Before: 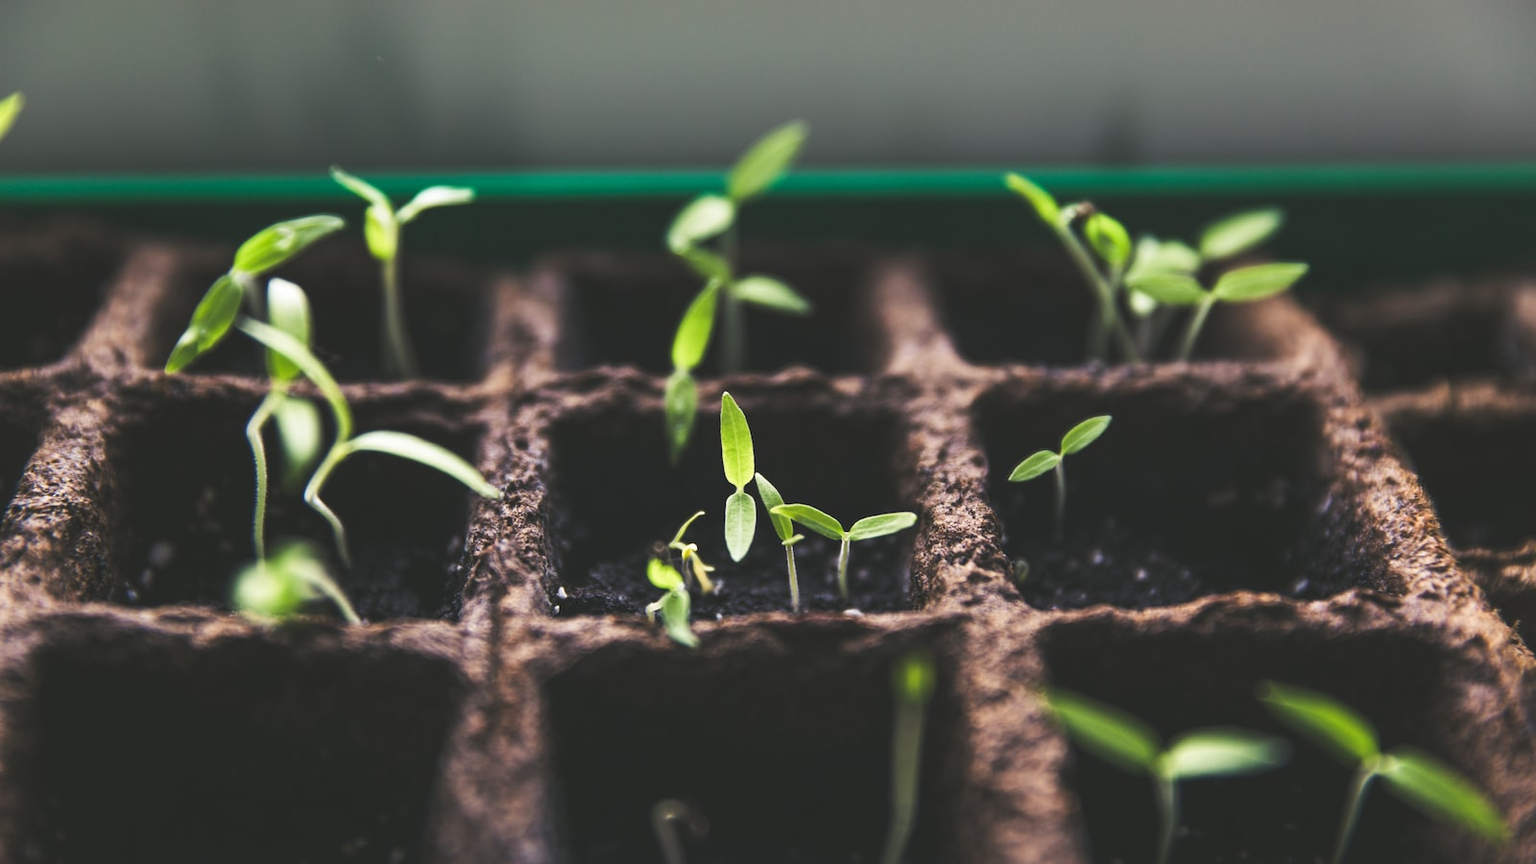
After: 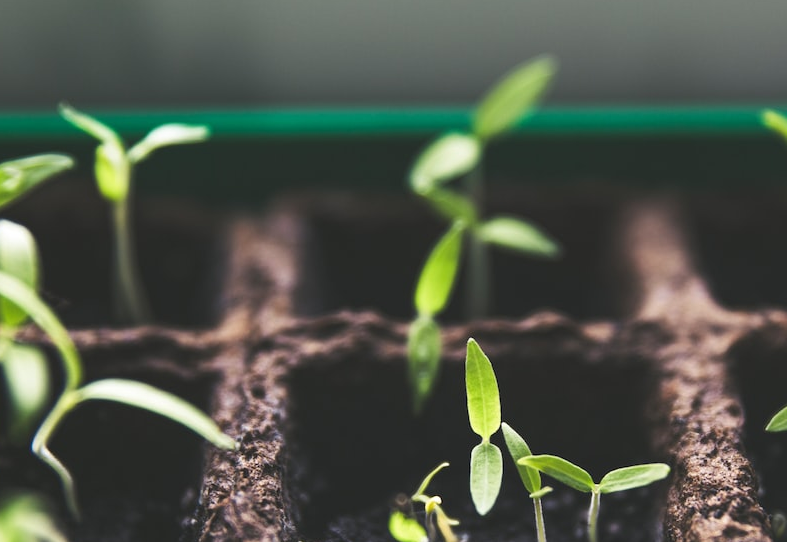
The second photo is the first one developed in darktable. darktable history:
crop: left 17.821%, top 7.821%, right 32.934%, bottom 31.904%
